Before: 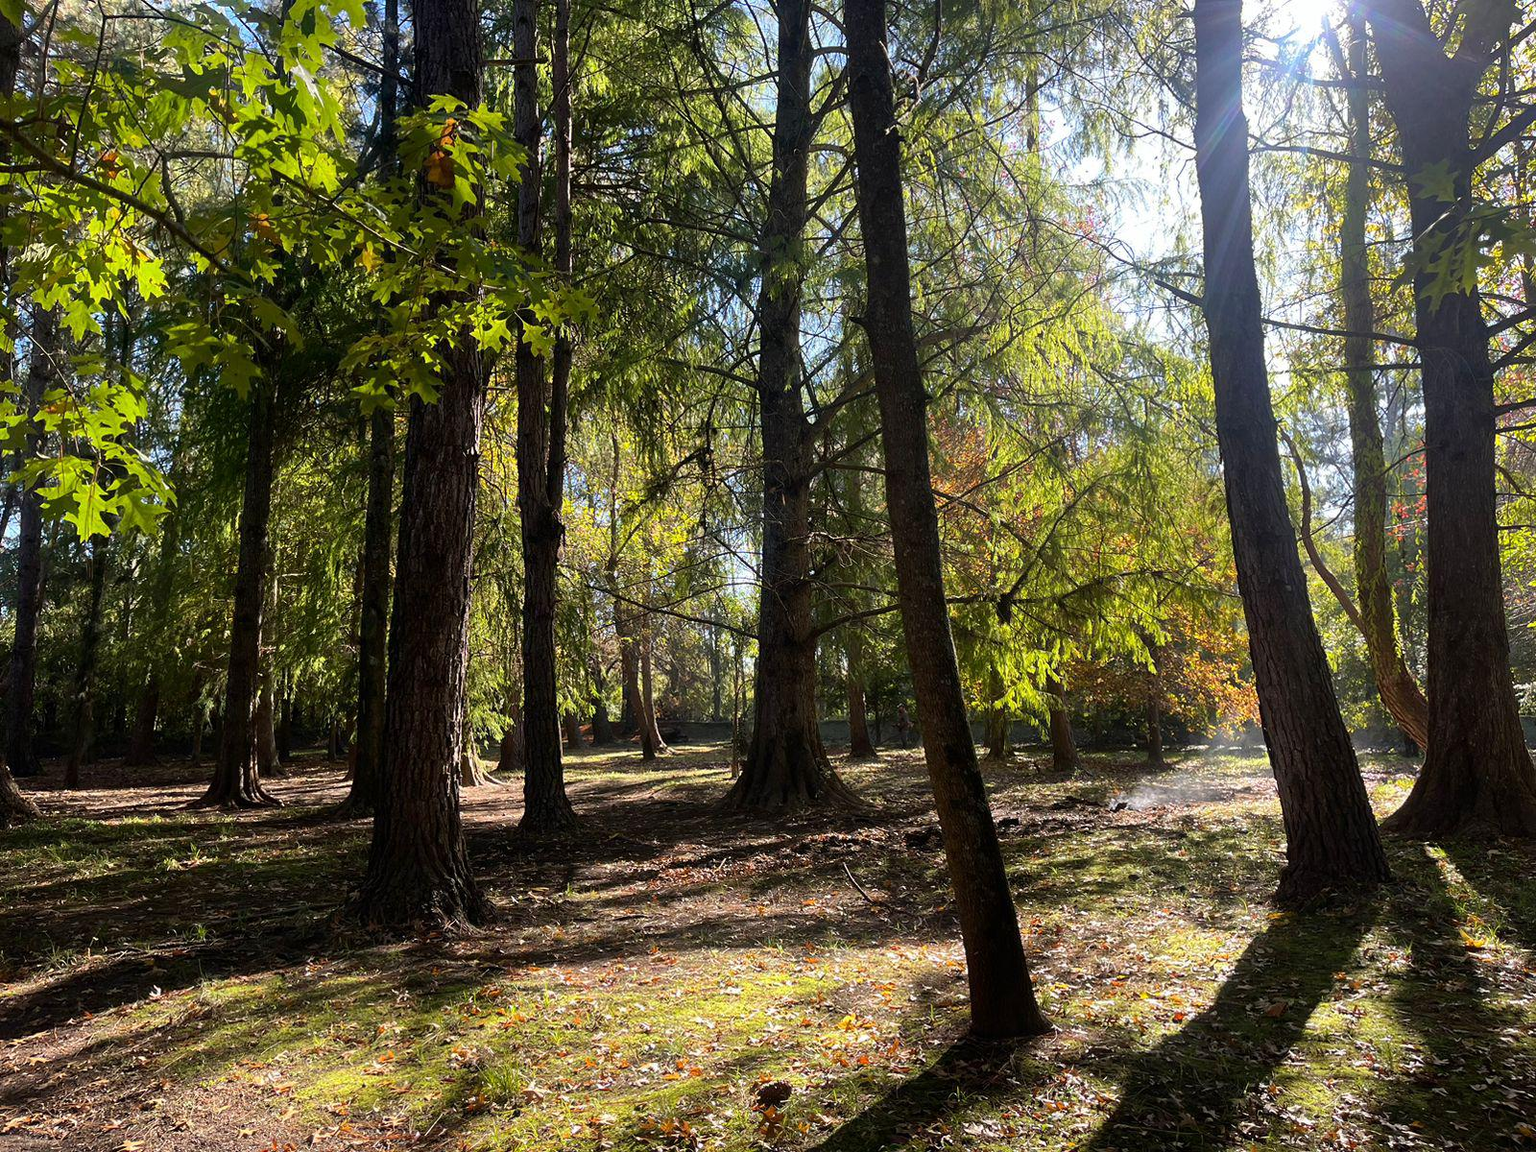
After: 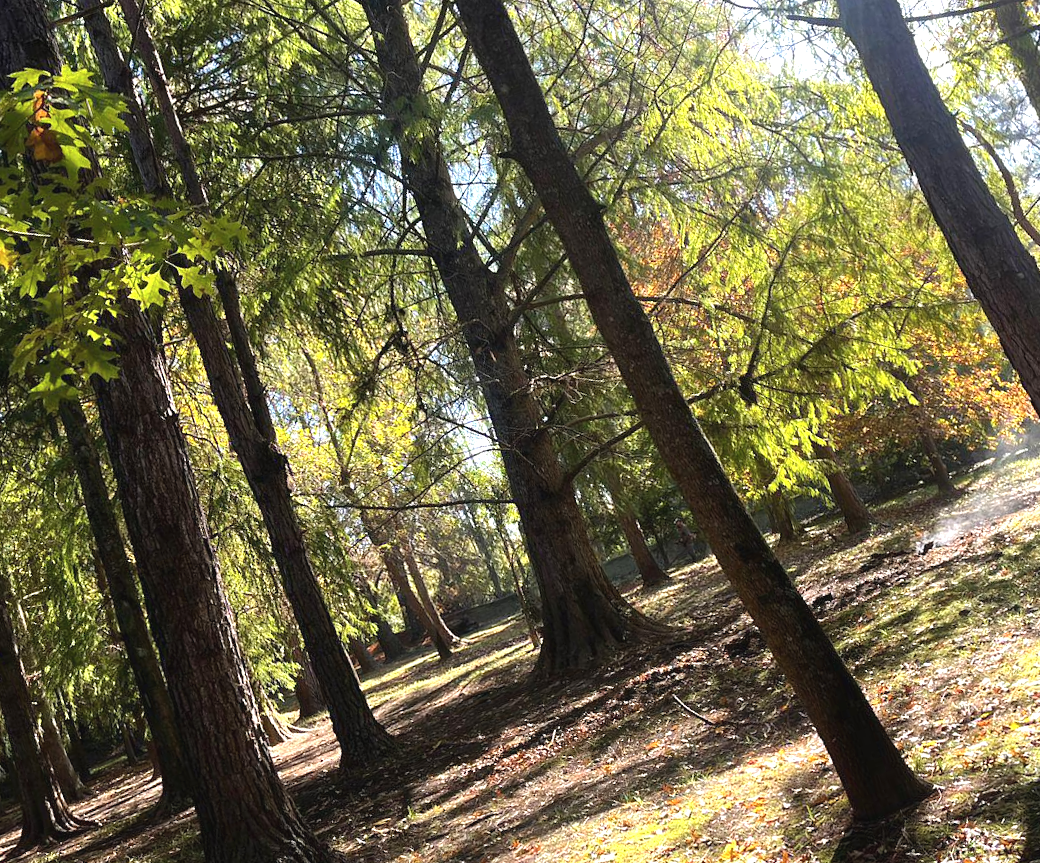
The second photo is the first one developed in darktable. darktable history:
contrast brightness saturation: contrast 0.015, saturation -0.054
exposure: black level correction -0.002, exposure 0.712 EV, compensate exposure bias true, compensate highlight preservation false
crop and rotate: angle 18.64°, left 6.839%, right 3.834%, bottom 1.148%
